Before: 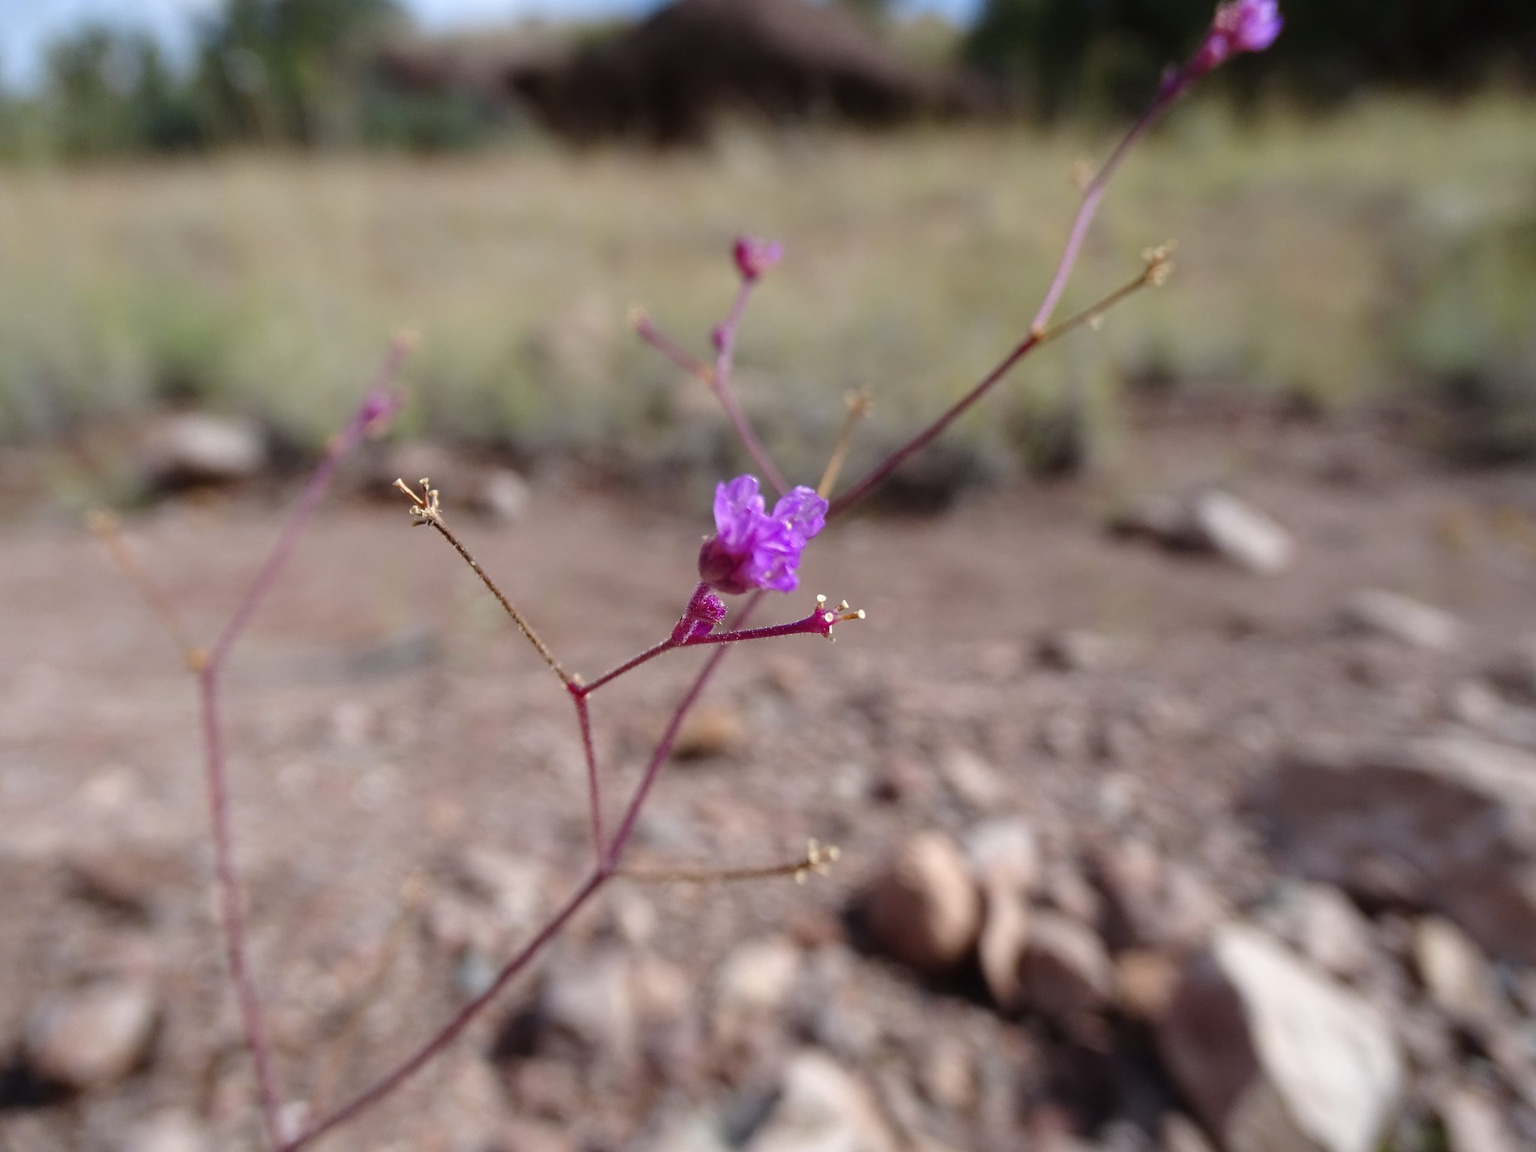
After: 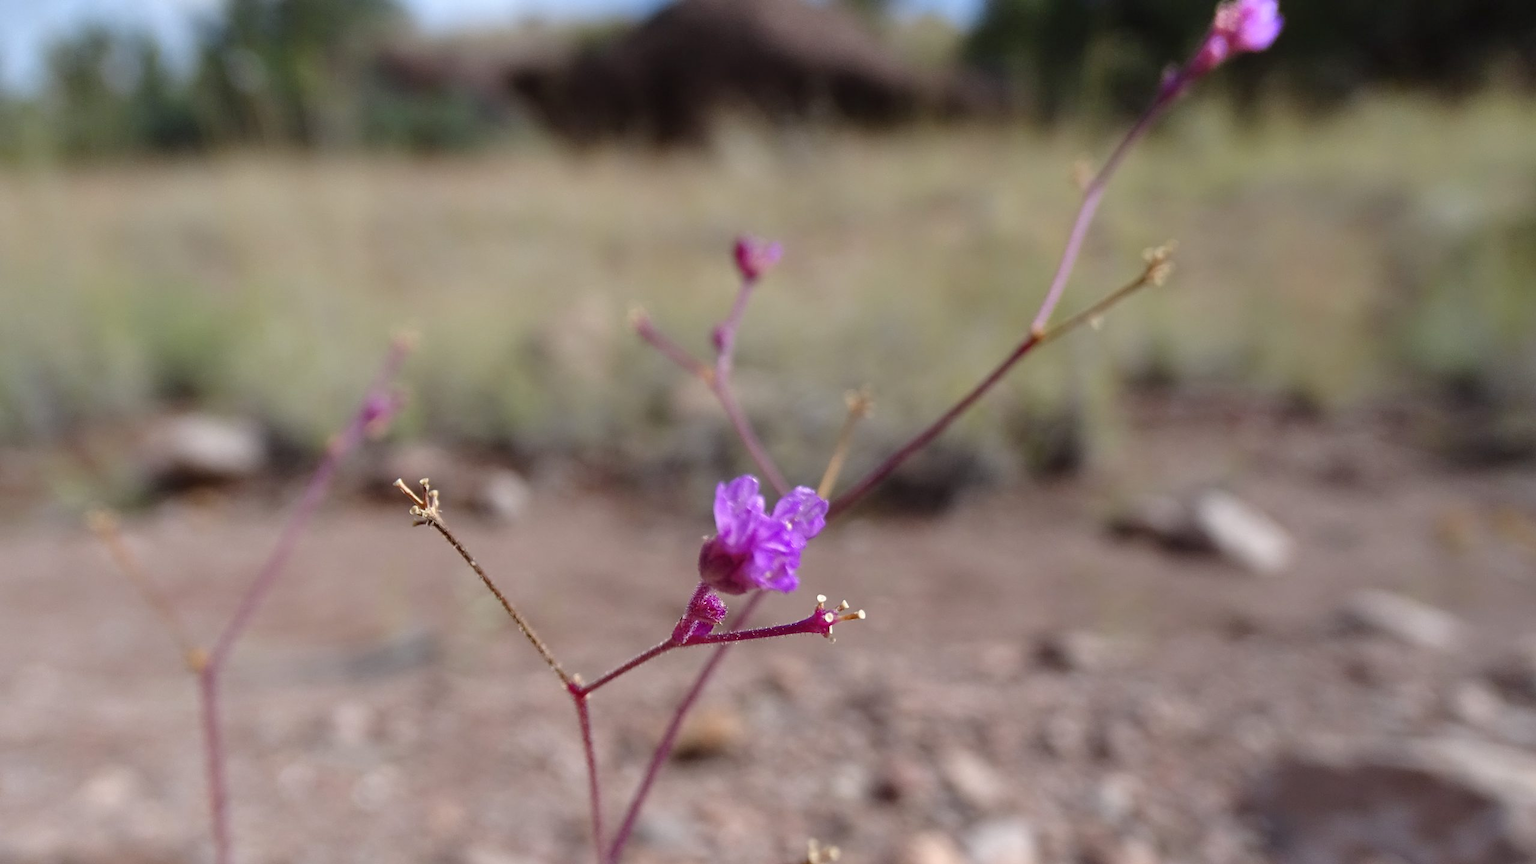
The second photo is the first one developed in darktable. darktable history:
crop: bottom 24.967%
shadows and highlights: shadows 52.34, highlights -28.23, soften with gaussian
